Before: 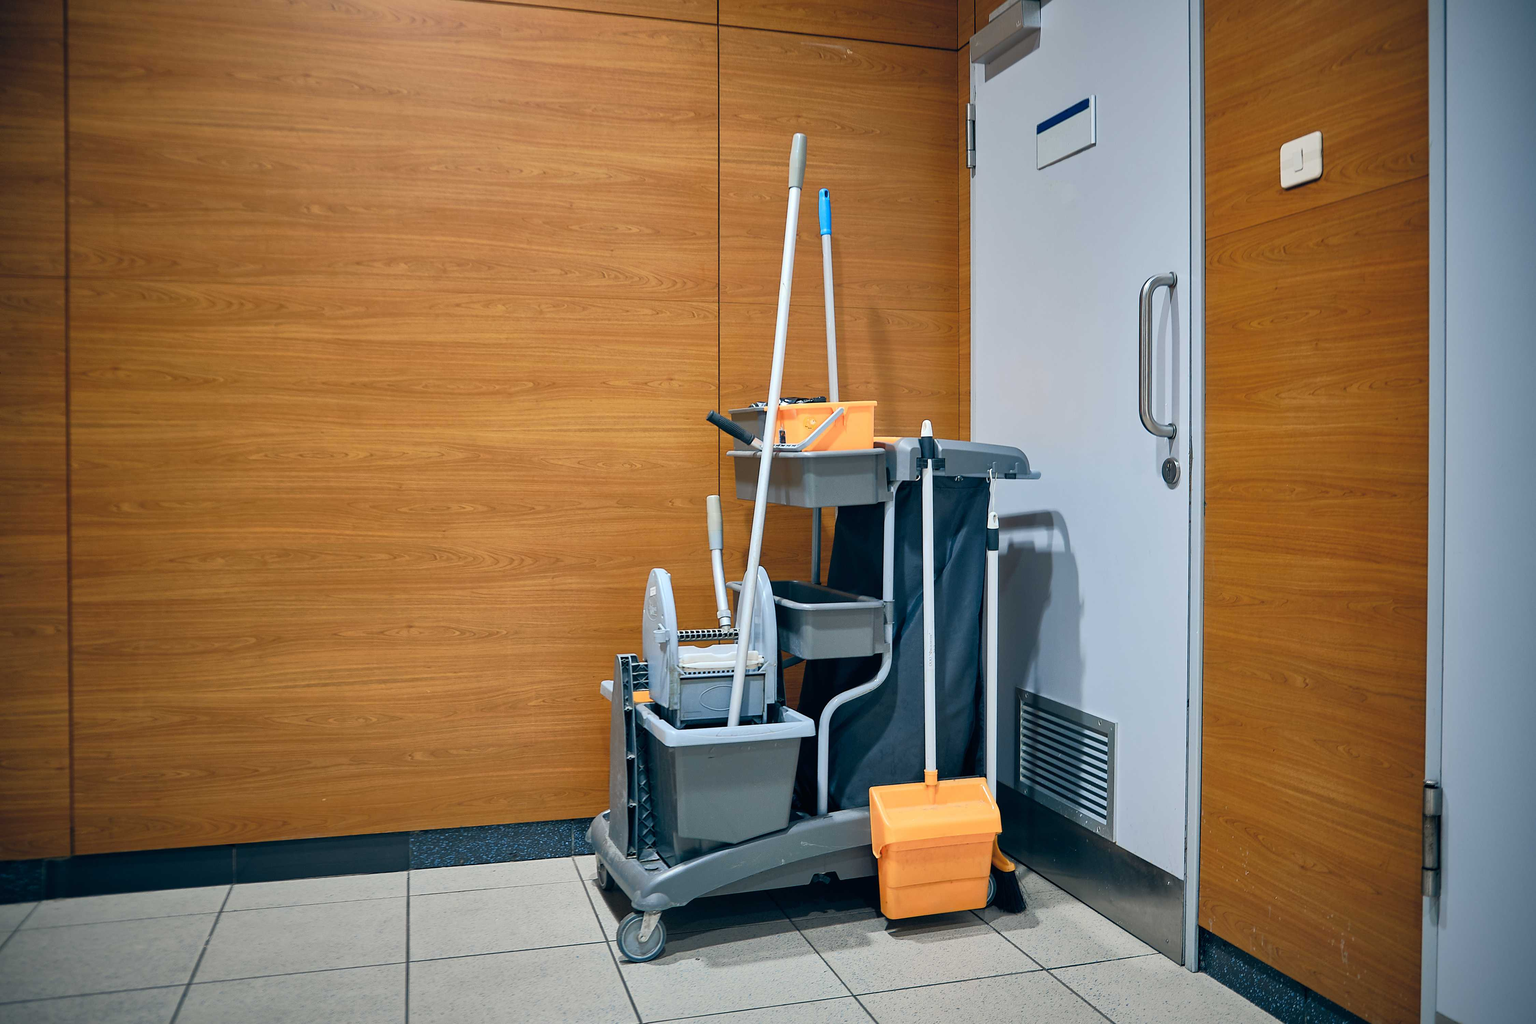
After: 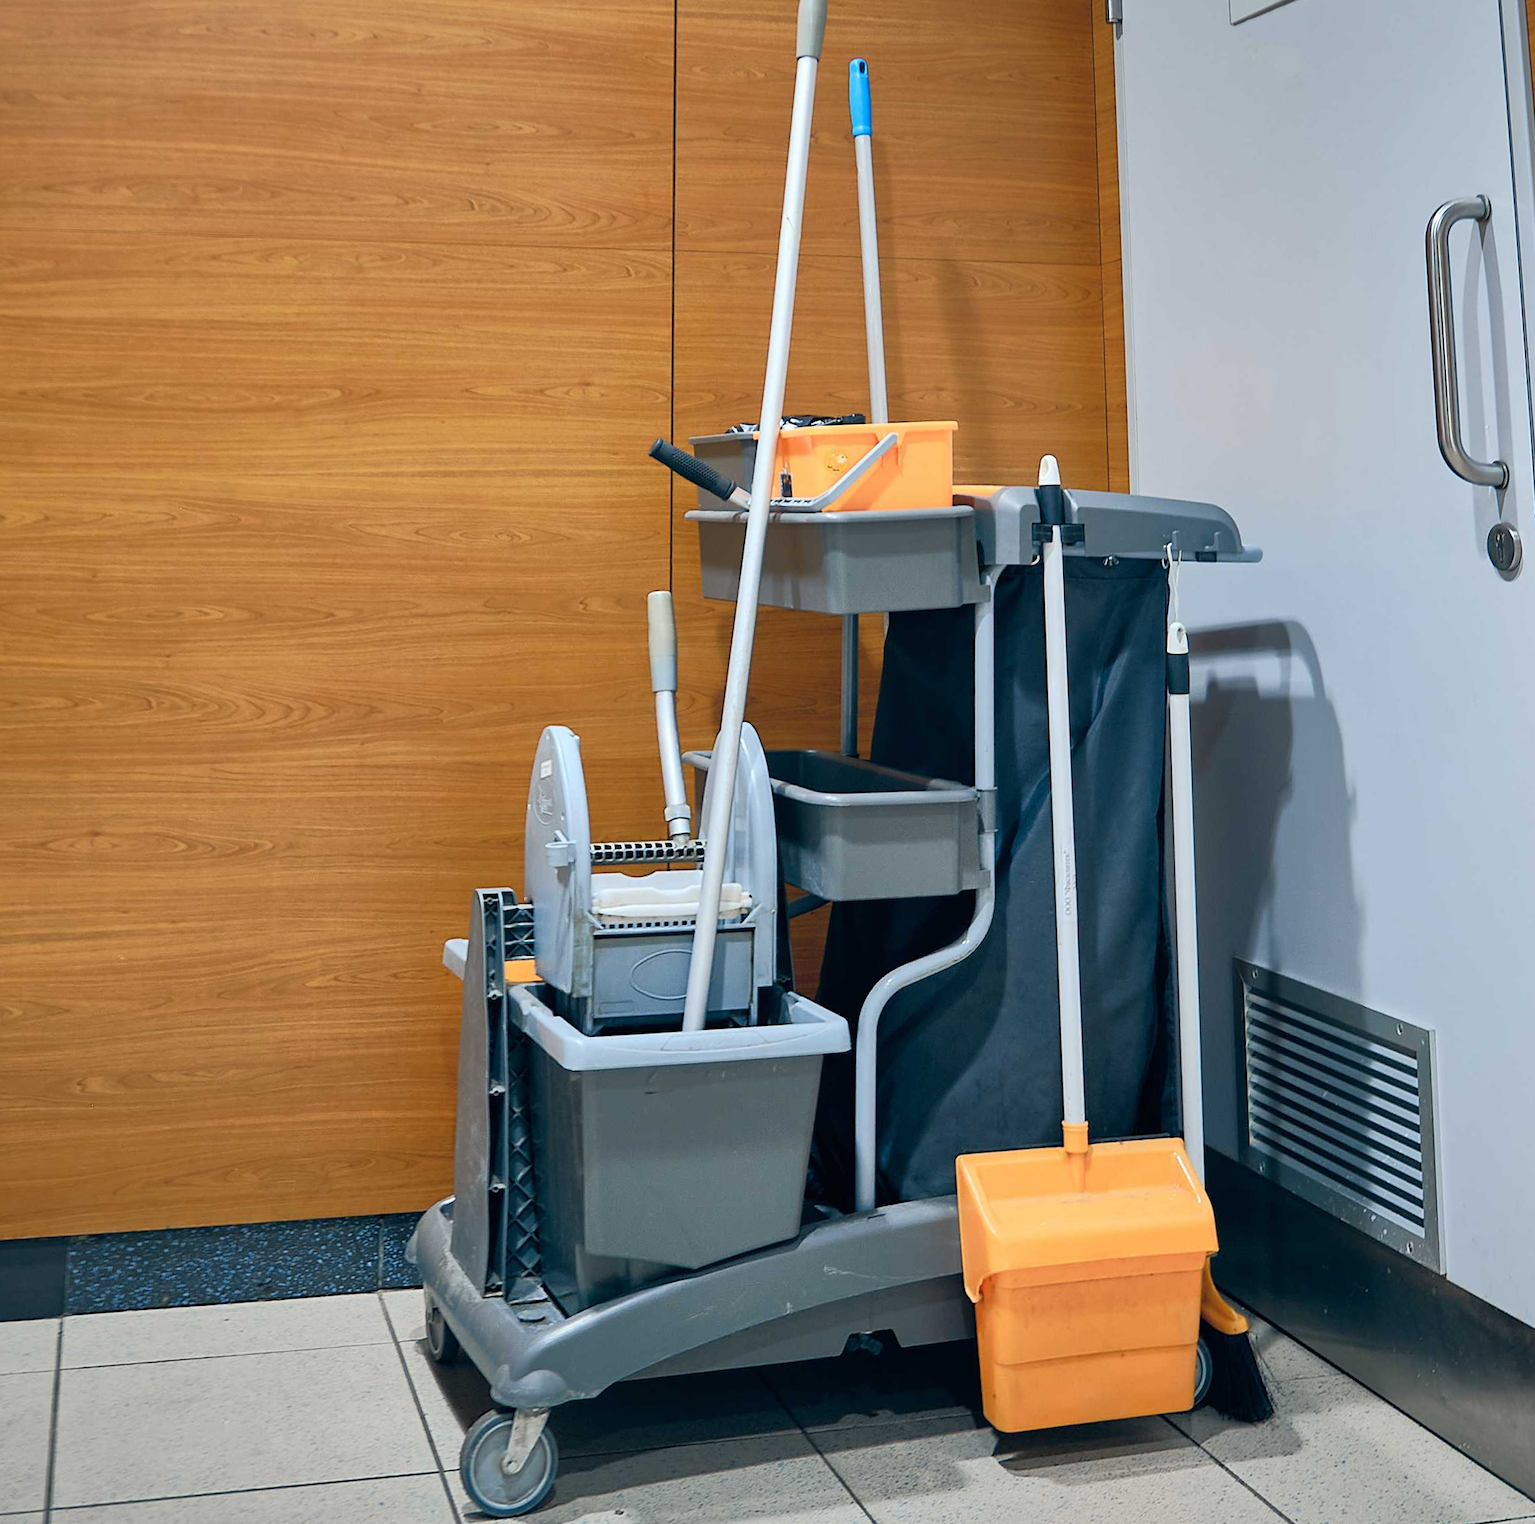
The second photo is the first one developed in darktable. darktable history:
crop and rotate: angle 0.02°, left 24.353%, top 13.219%, right 26.156%, bottom 8.224%
rotate and perspective: rotation 0.128°, lens shift (vertical) -0.181, lens shift (horizontal) -0.044, shear 0.001, automatic cropping off
